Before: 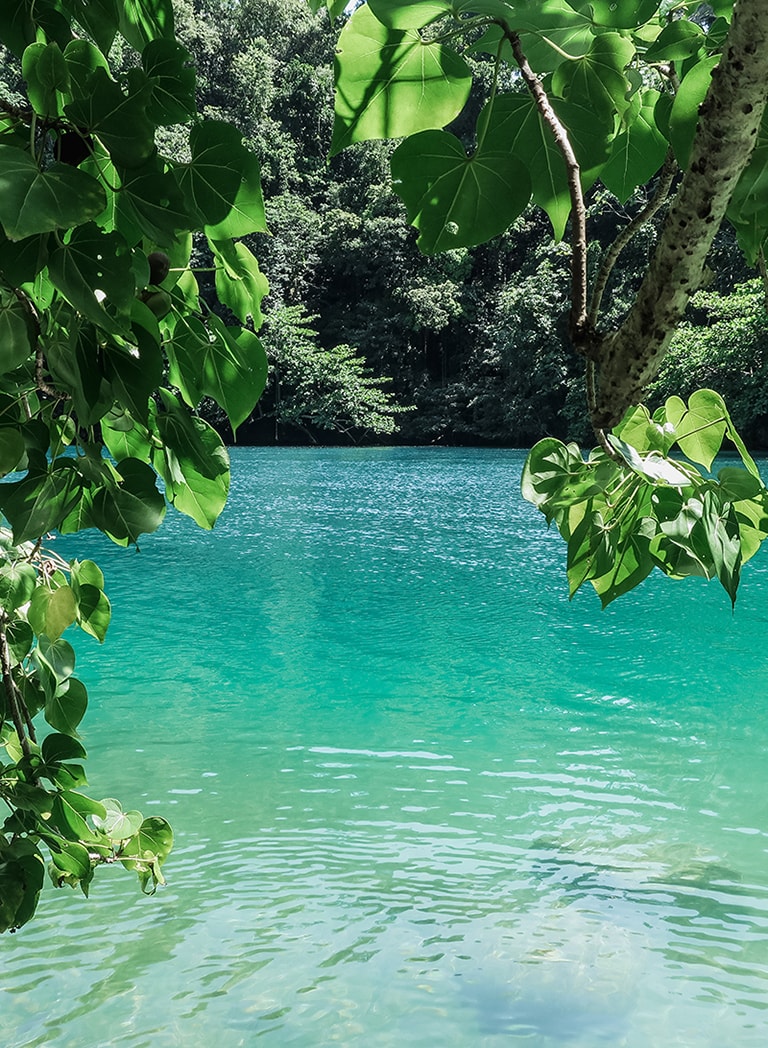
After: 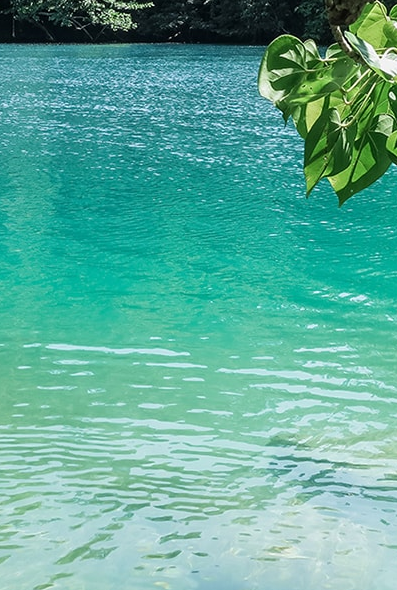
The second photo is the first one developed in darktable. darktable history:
crop: left 34.358%, top 38.458%, right 13.87%, bottom 5.184%
